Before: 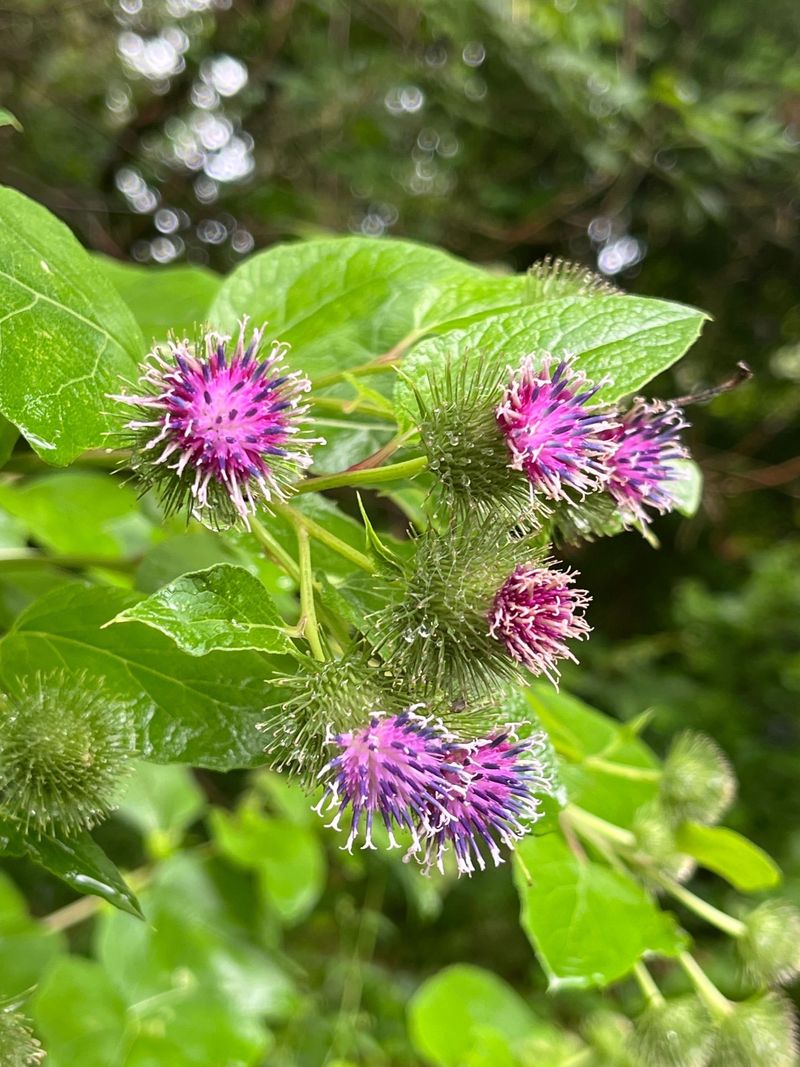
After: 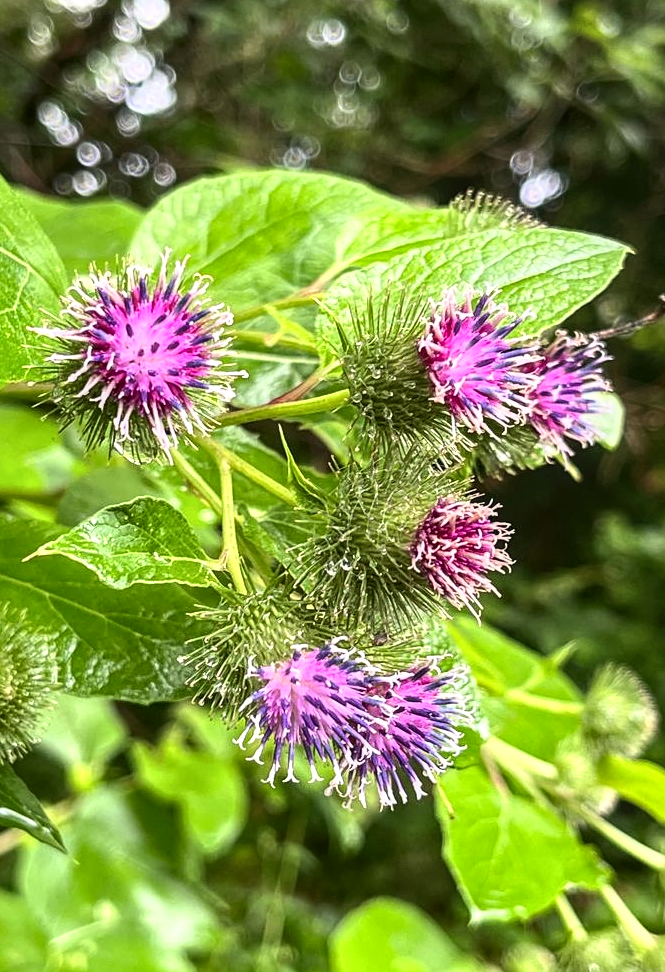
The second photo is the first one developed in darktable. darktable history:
tone curve: curves: ch0 [(0, 0) (0.003, 0.011) (0.011, 0.019) (0.025, 0.03) (0.044, 0.045) (0.069, 0.061) (0.1, 0.085) (0.136, 0.119) (0.177, 0.159) (0.224, 0.205) (0.277, 0.261) (0.335, 0.329) (0.399, 0.407) (0.468, 0.508) (0.543, 0.606) (0.623, 0.71) (0.709, 0.815) (0.801, 0.903) (0.898, 0.957) (1, 1)]
sharpen: amount 0.206
local contrast: detail 130%
crop: left 9.775%, top 6.345%, right 7.086%, bottom 2.526%
